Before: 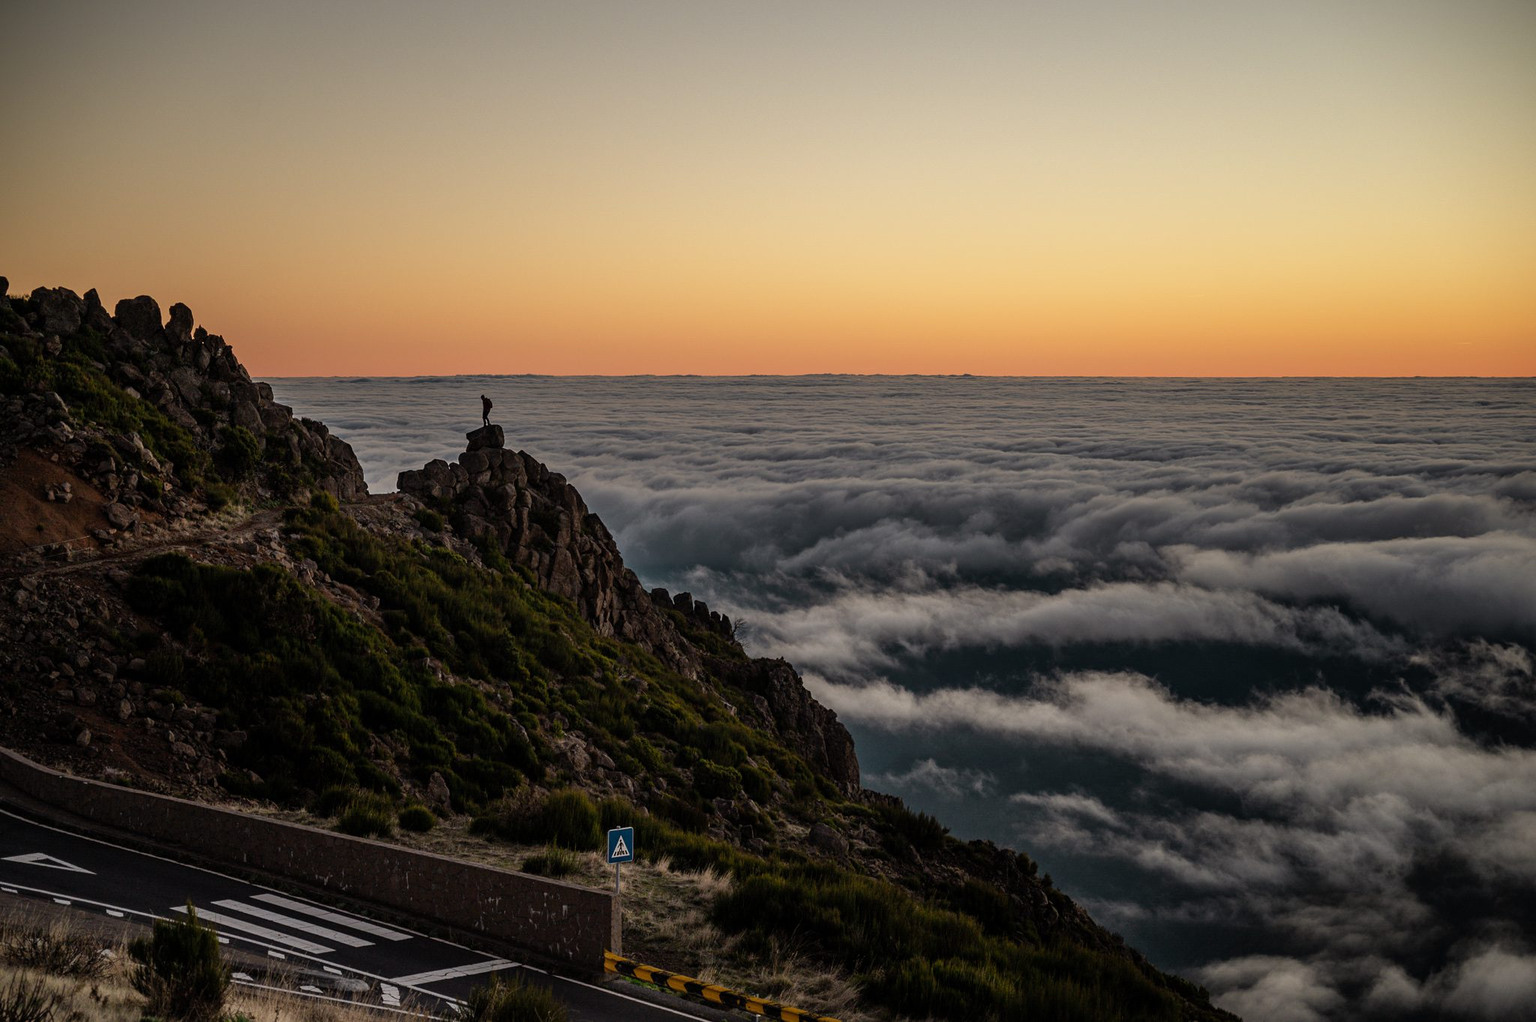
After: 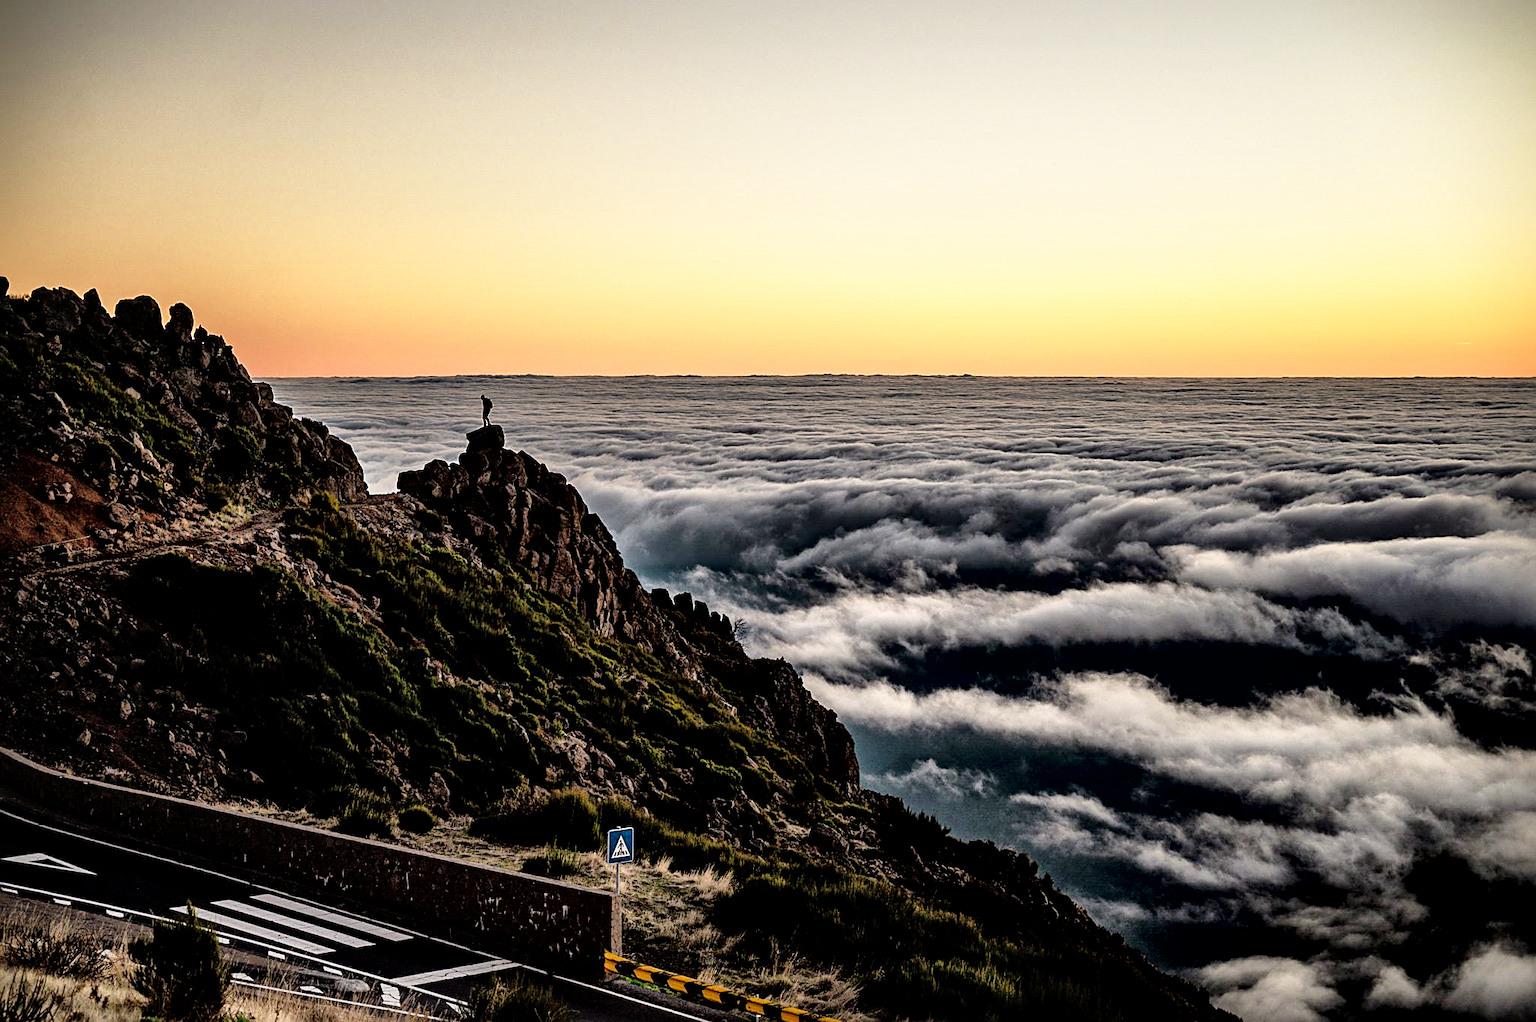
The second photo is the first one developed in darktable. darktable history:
local contrast: mode bilateral grid, contrast 44, coarseness 68, detail 214%, midtone range 0.2
sharpen: on, module defaults
base curve: curves: ch0 [(0, 0) (0.012, 0.01) (0.073, 0.168) (0.31, 0.711) (0.645, 0.957) (1, 1)], preserve colors none
exposure: exposure -0.26 EV, compensate highlight preservation false
